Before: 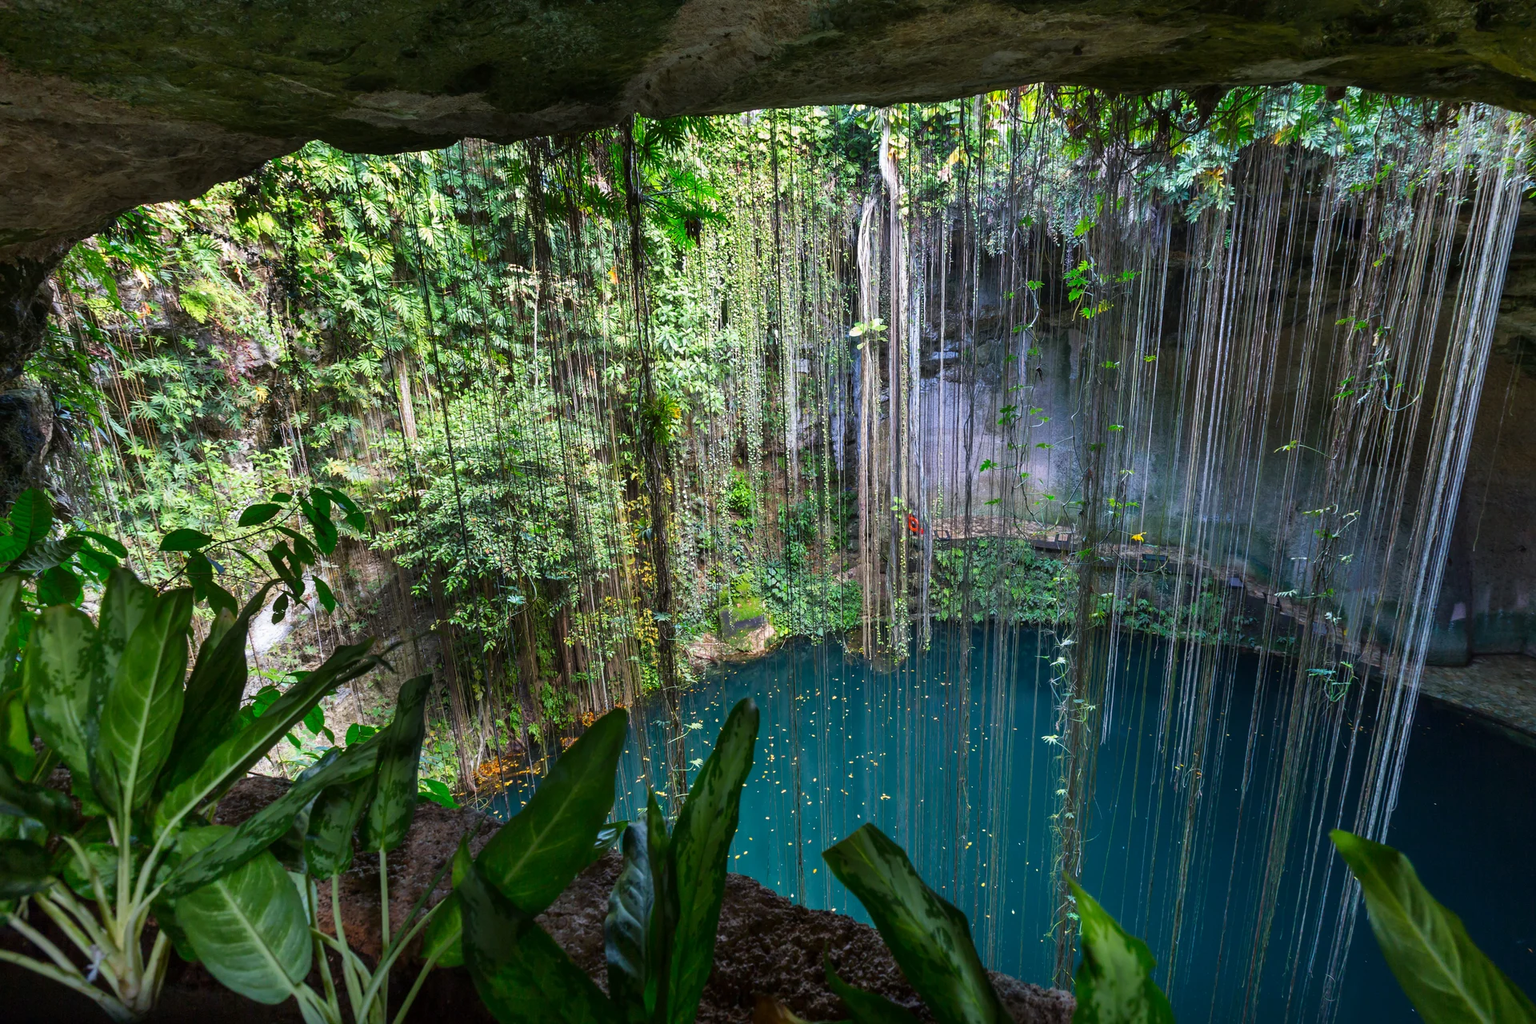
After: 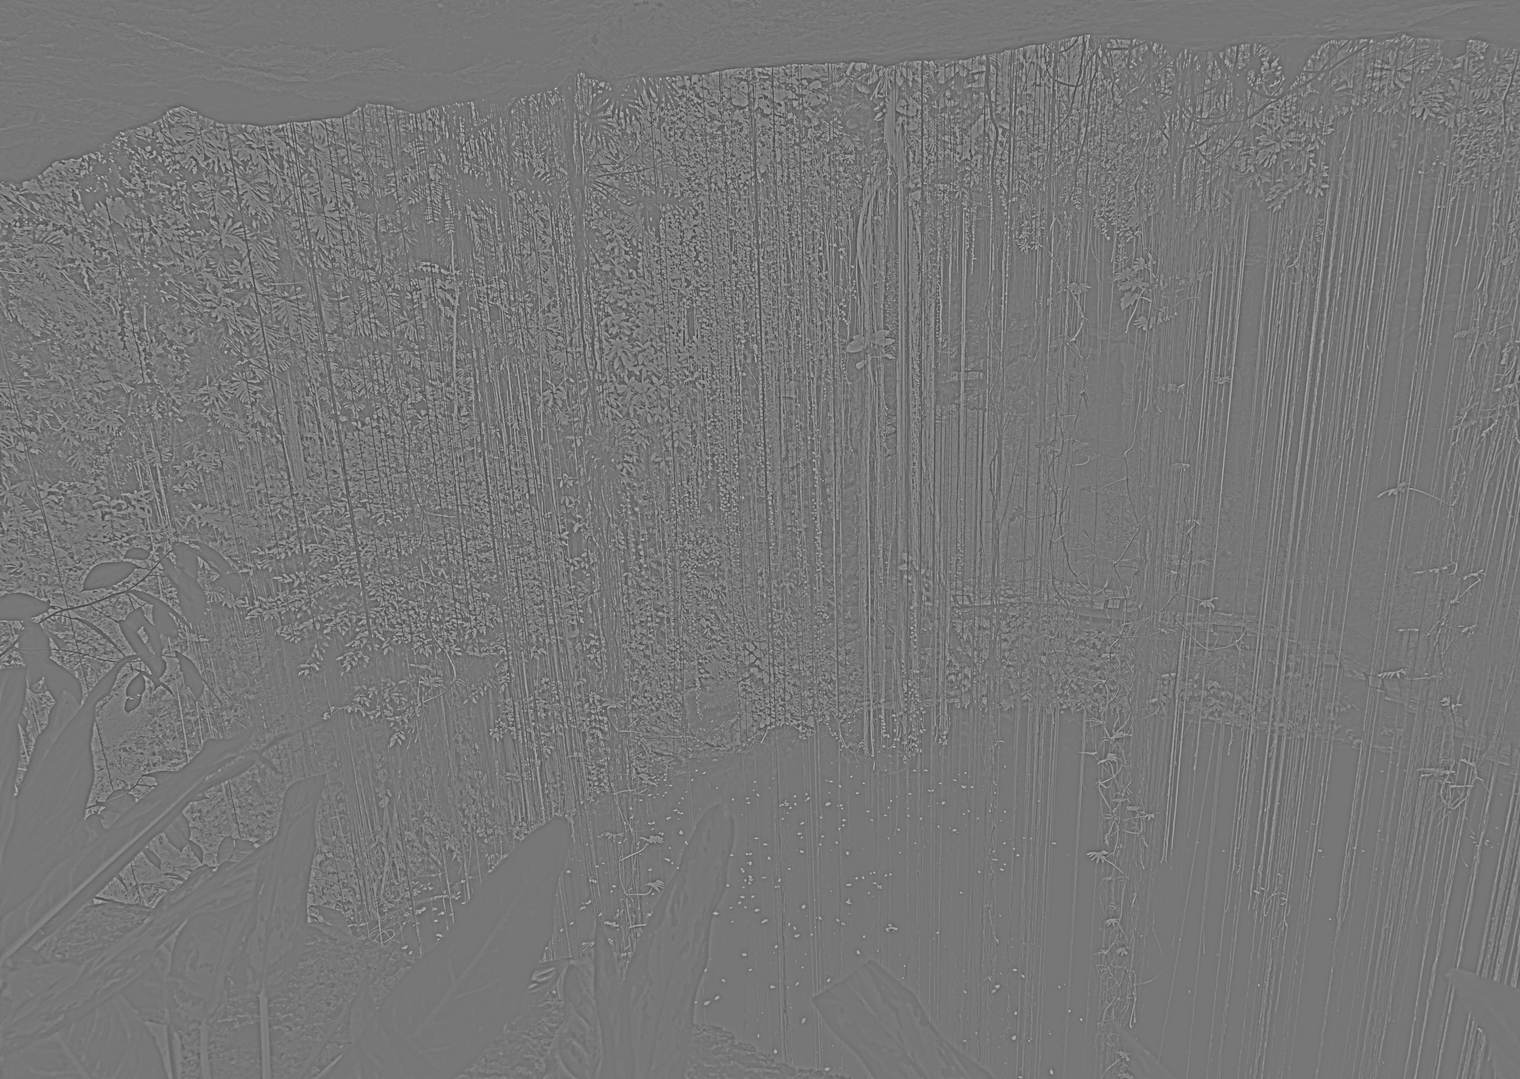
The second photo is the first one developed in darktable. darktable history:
crop: left 11.225%, top 5.381%, right 9.565%, bottom 10.314%
highpass: sharpness 9.84%, contrast boost 9.94%
local contrast: detail 130%
